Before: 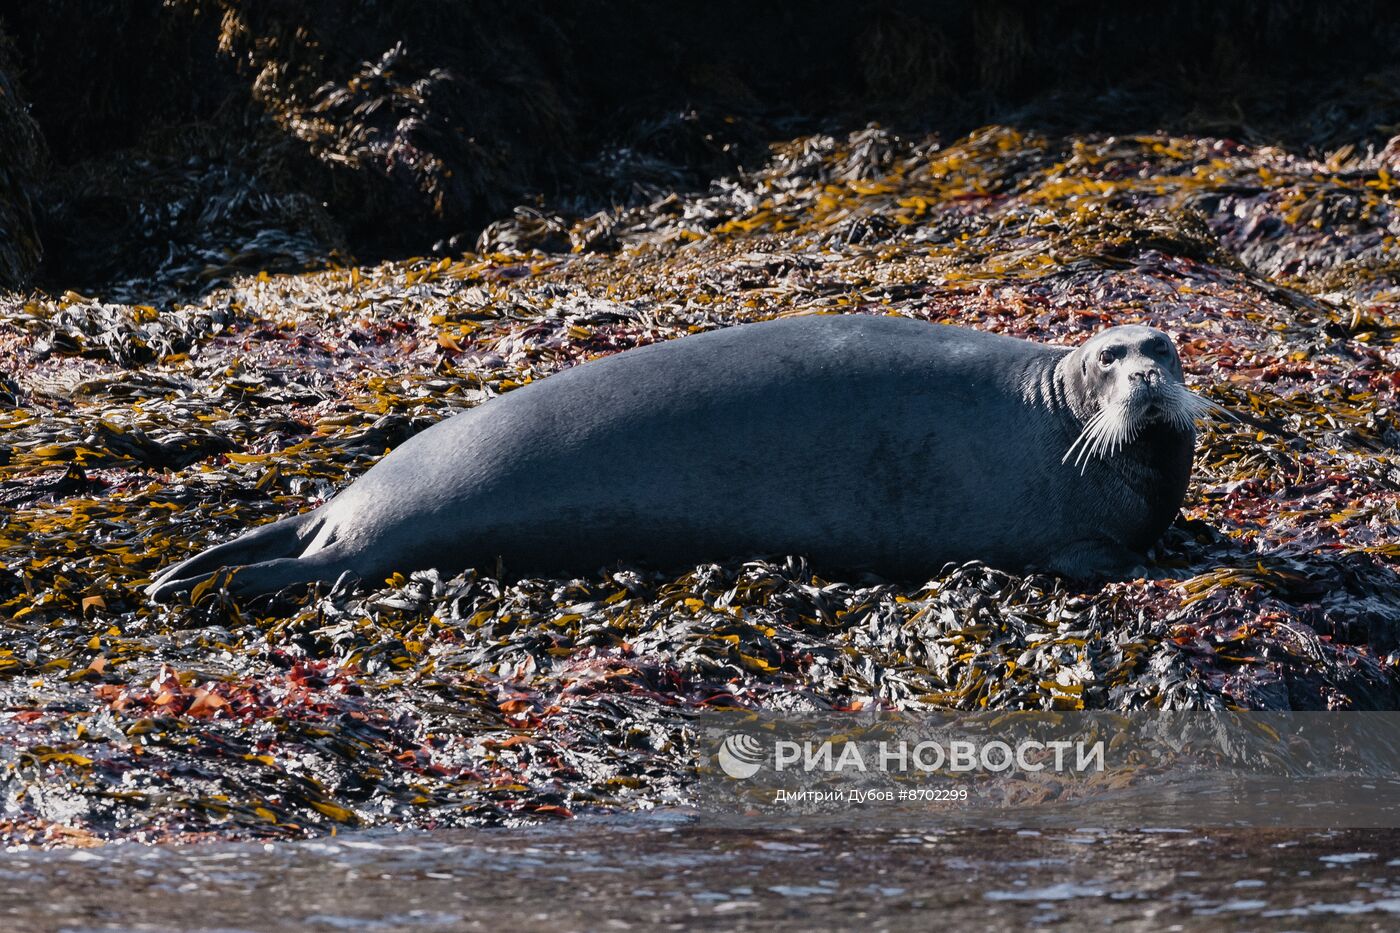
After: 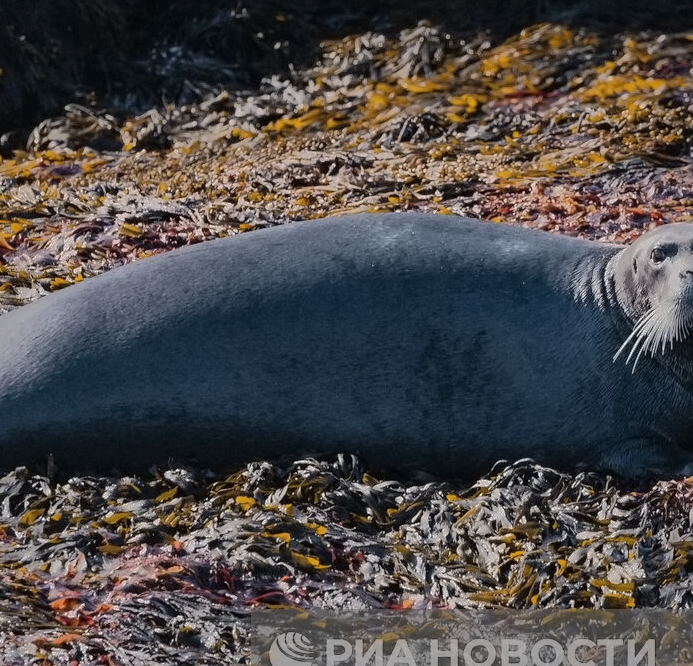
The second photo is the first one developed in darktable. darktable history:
shadows and highlights: shadows 38.43, highlights -74.54
contrast equalizer: y [[0.5 ×6], [0.5 ×6], [0.5 ×6], [0 ×6], [0, 0.039, 0.251, 0.29, 0.293, 0.292]]
crop: left 32.075%, top 10.976%, right 18.355%, bottom 17.596%
